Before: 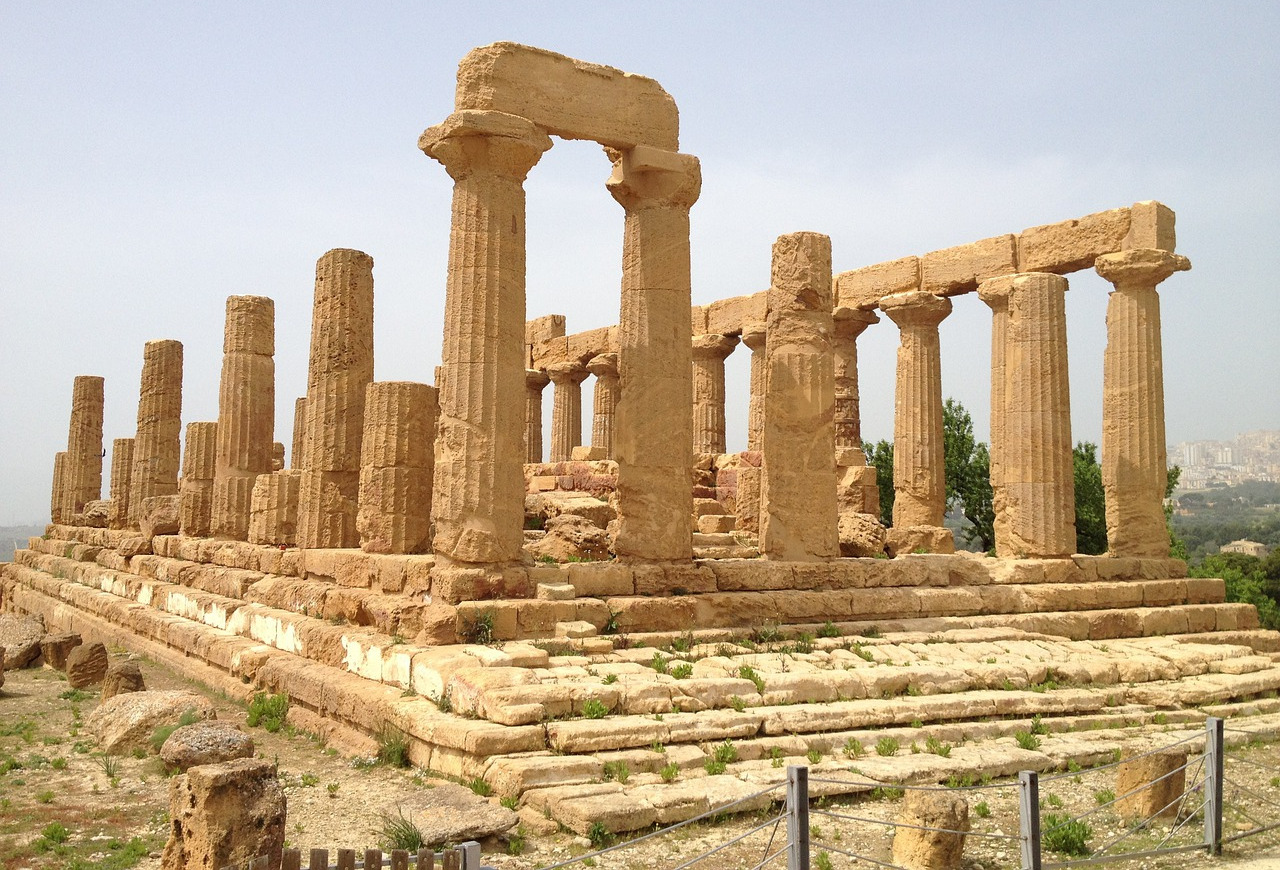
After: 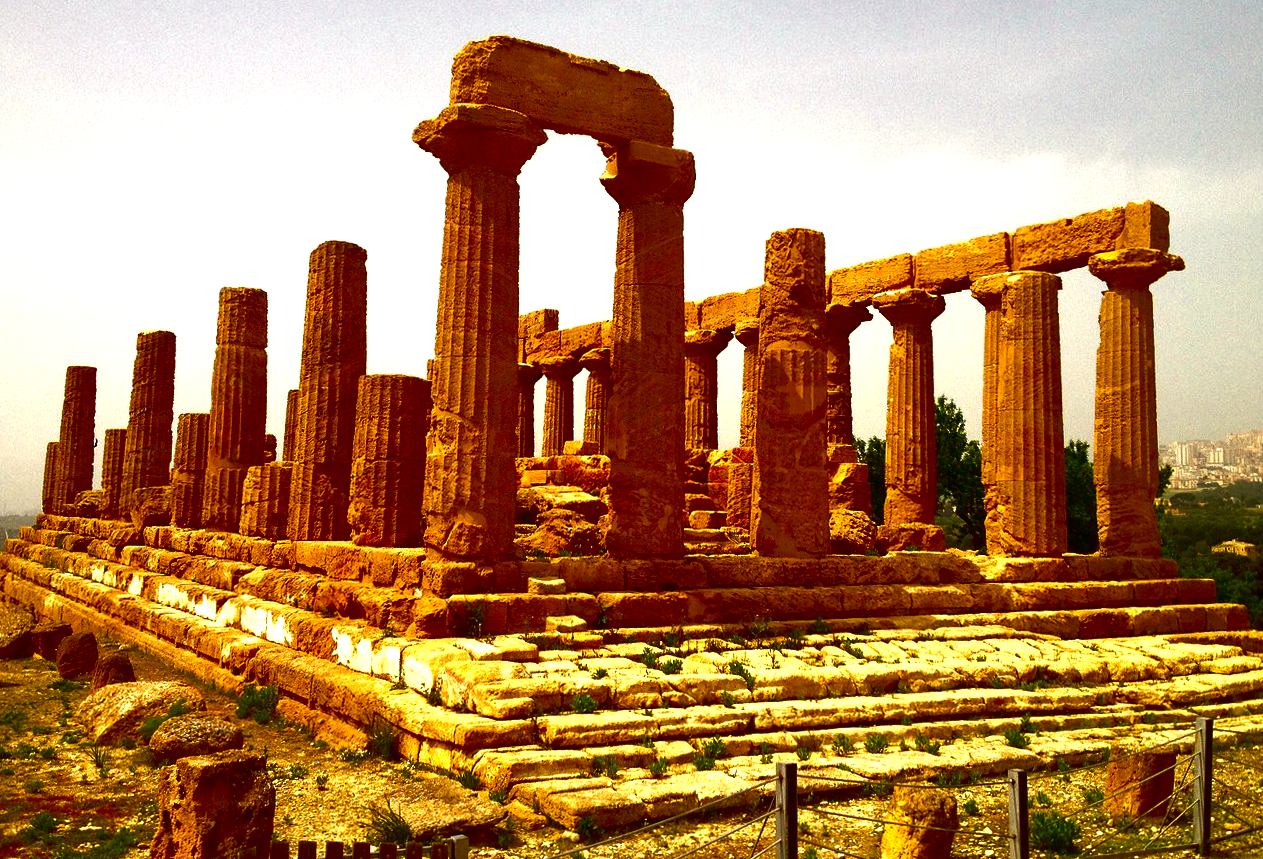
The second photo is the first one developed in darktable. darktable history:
contrast brightness saturation: brightness -1, saturation 1
exposure: exposure 0.426 EV, compensate highlight preservation false
crop and rotate: angle -0.5°
white balance: red 1.045, blue 0.932
